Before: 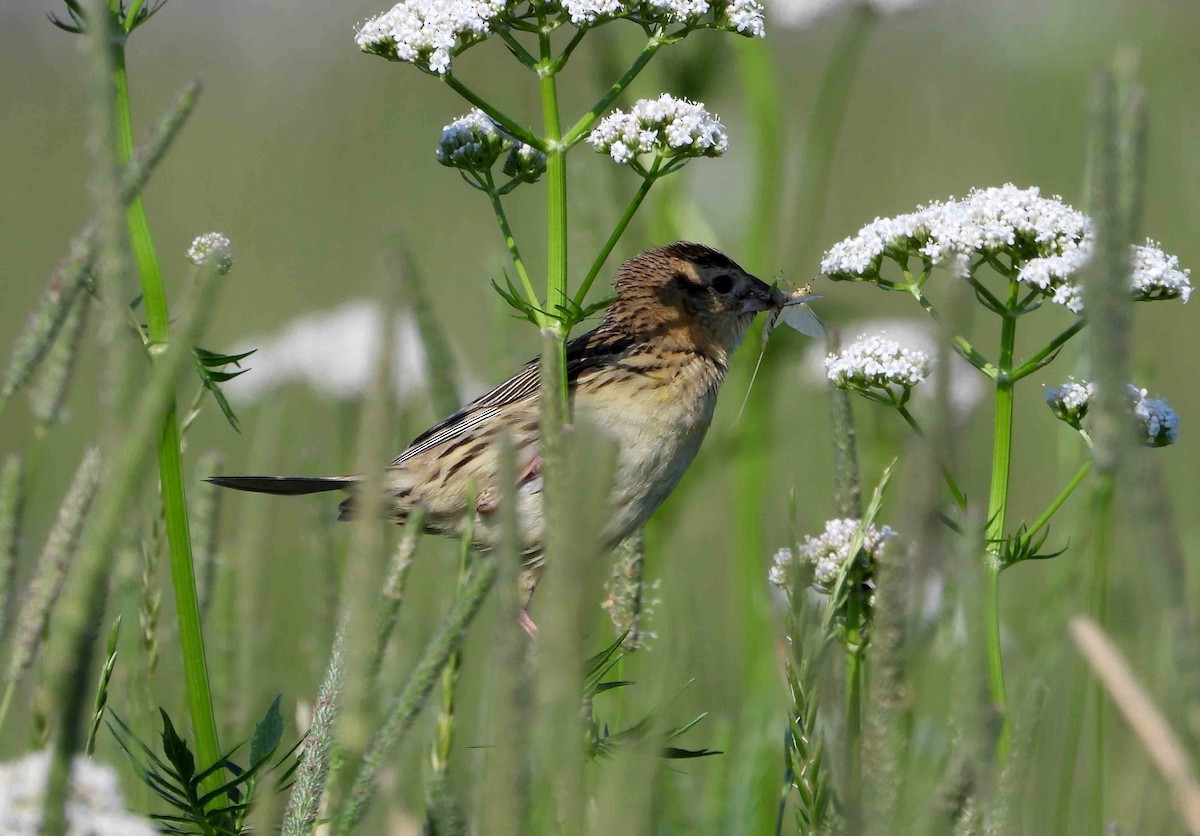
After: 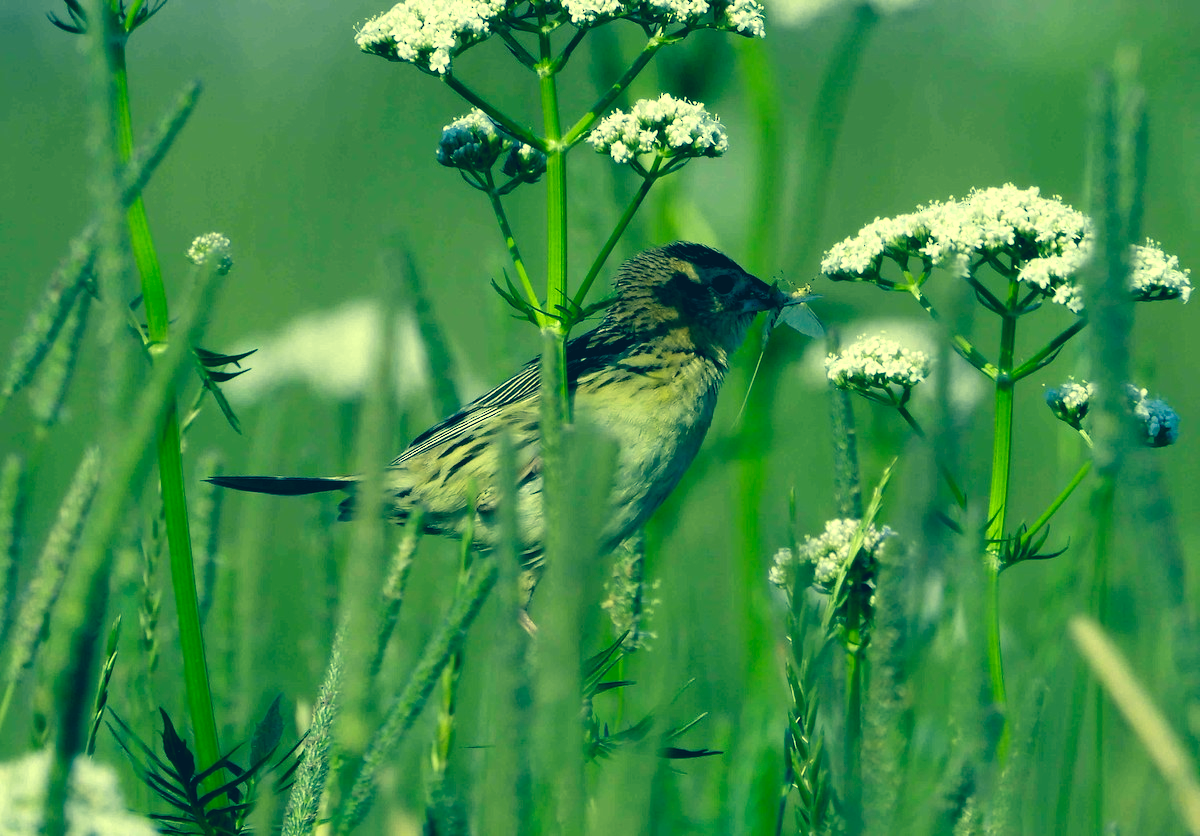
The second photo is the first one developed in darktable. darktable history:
levels: levels [0.062, 0.494, 0.925]
color correction: highlights a* -16.17, highlights b* 39.66, shadows a* -39.6, shadows b* -25.77
